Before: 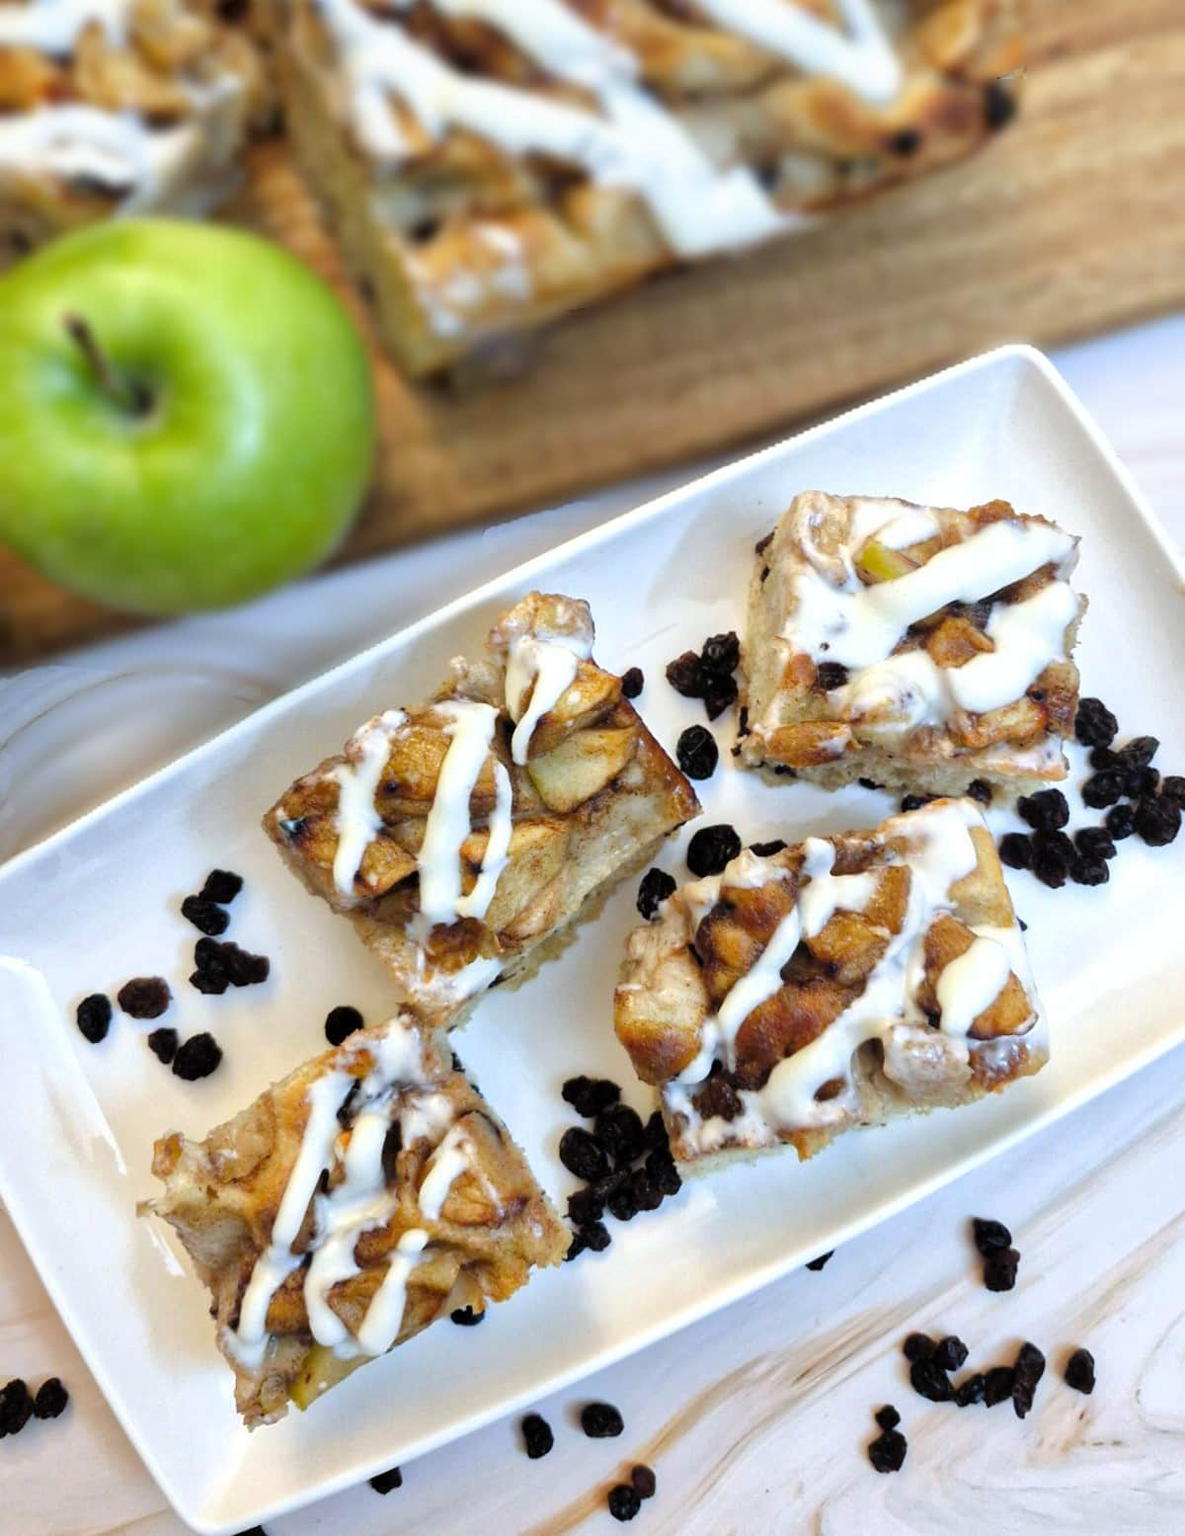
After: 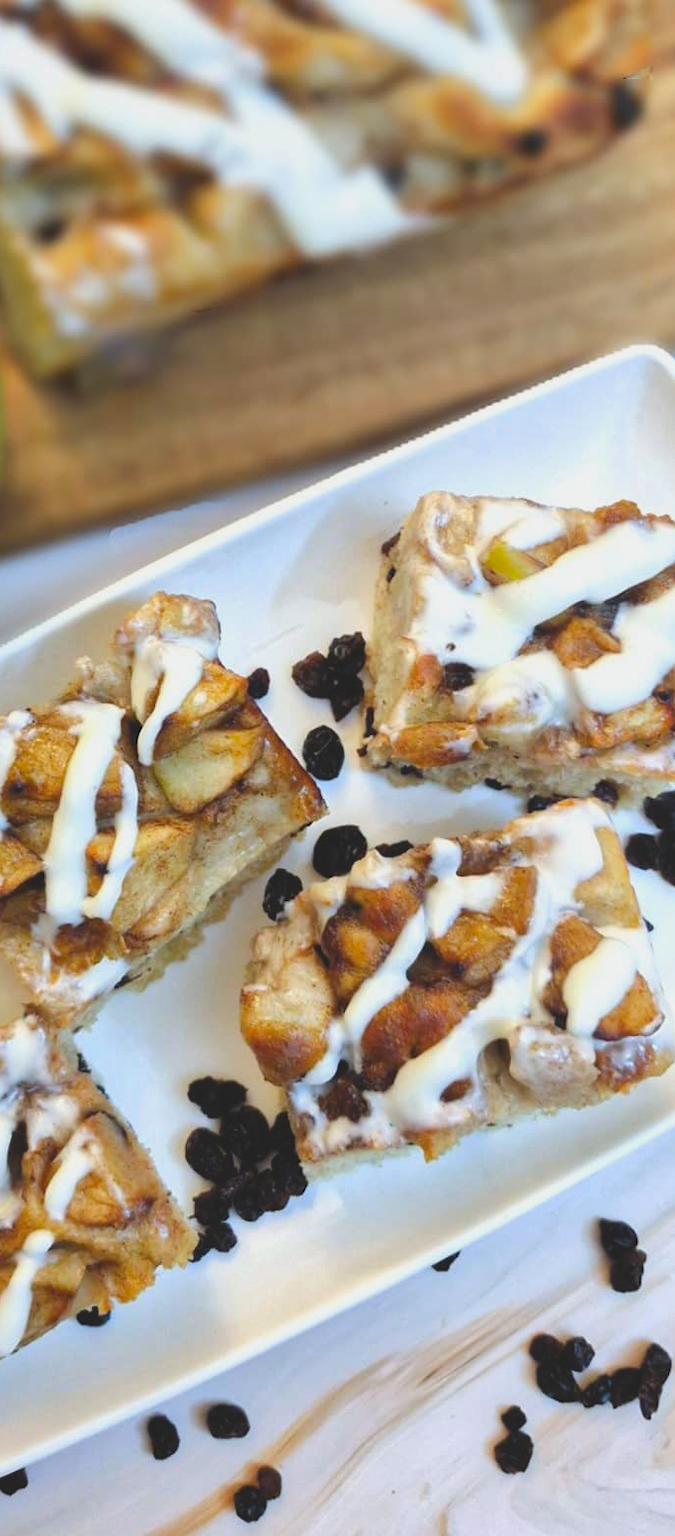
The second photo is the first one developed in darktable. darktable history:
contrast brightness saturation: contrast -0.272
tone equalizer: -8 EV -0.431 EV, -7 EV -0.364 EV, -6 EV -0.352 EV, -5 EV -0.216 EV, -3 EV 0.193 EV, -2 EV 0.338 EV, -1 EV 0.394 EV, +0 EV 0.407 EV, edges refinement/feathering 500, mask exposure compensation -1.57 EV, preserve details no
crop: left 31.597%, top 0.006%, right 11.452%
